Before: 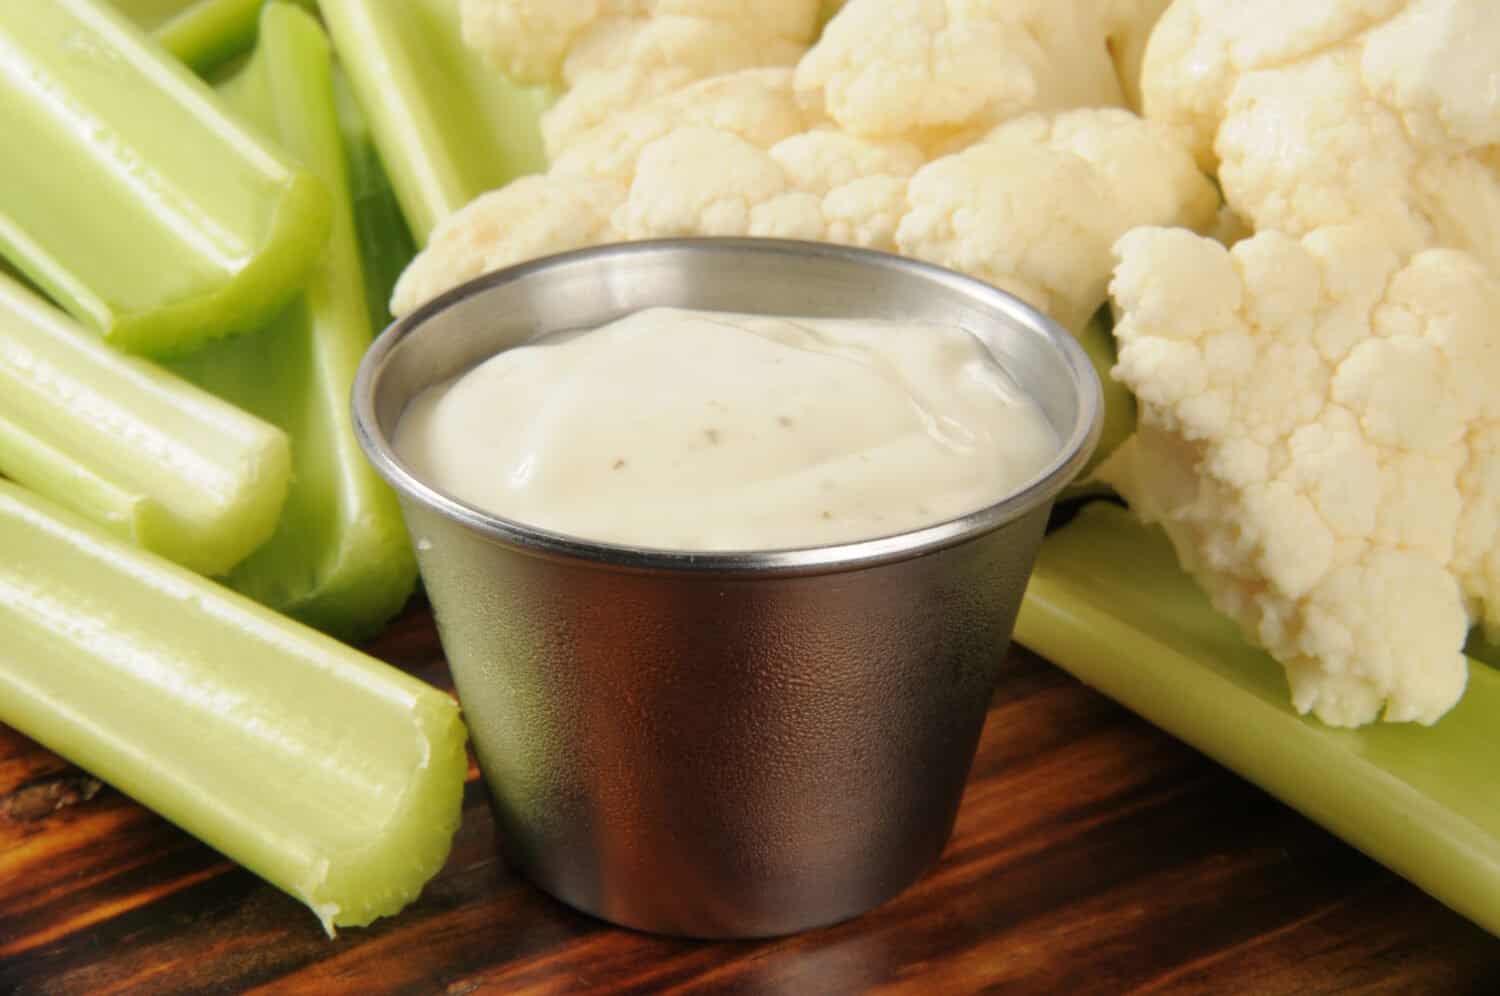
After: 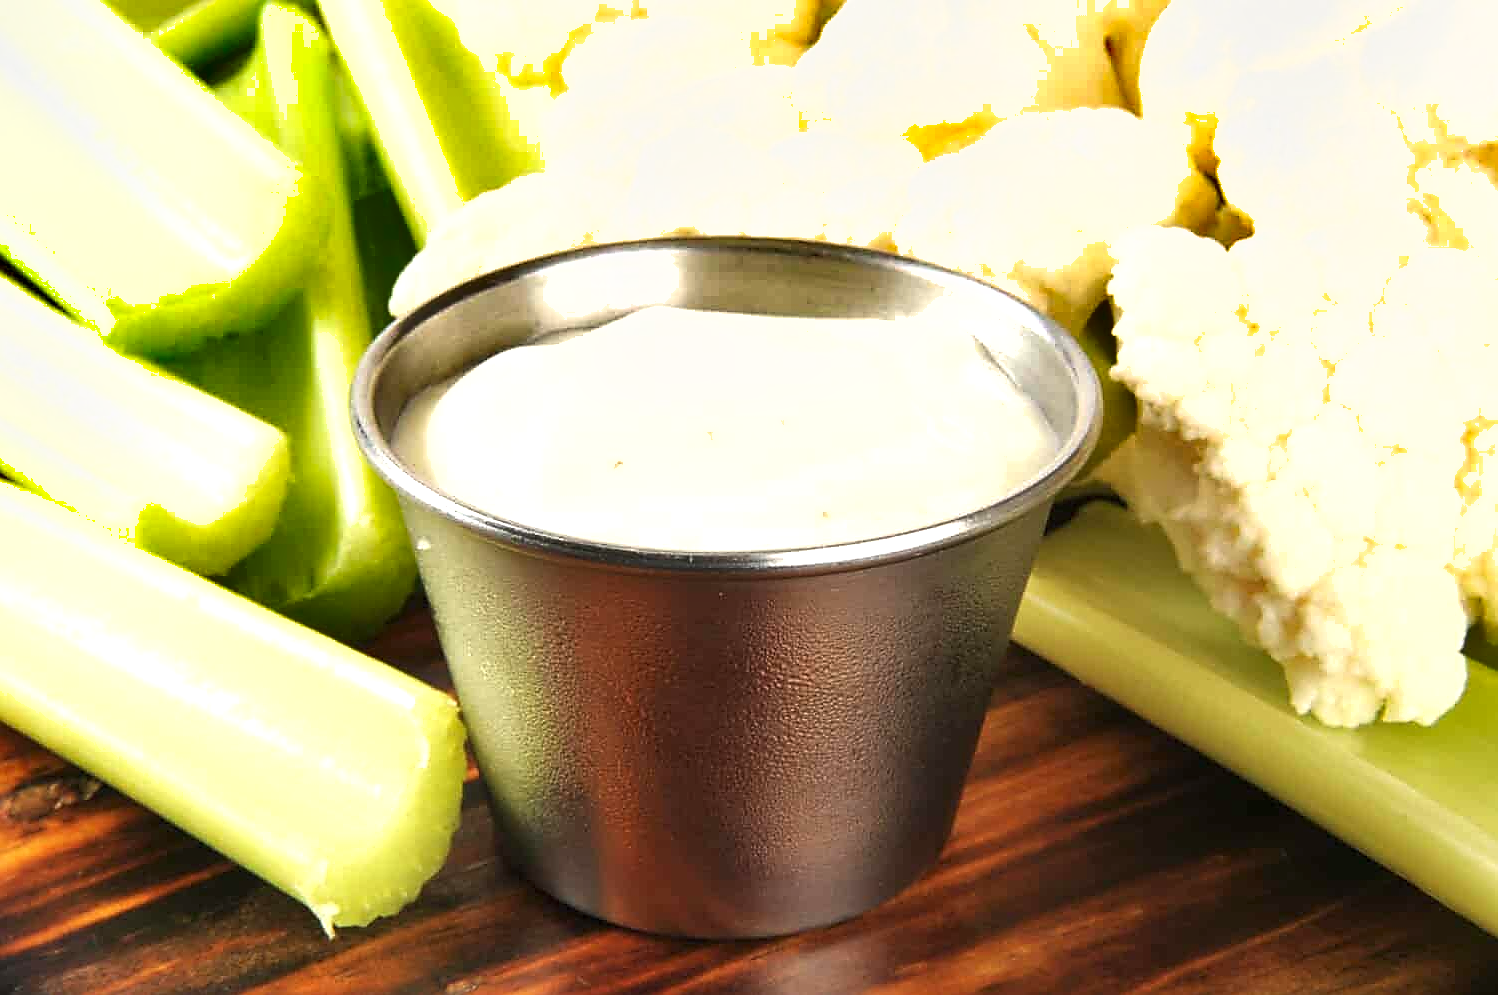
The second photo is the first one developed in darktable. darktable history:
exposure: black level correction 0, exposure 0.896 EV, compensate highlight preservation false
crop and rotate: left 0.129%, bottom 0.004%
shadows and highlights: shadows 11.17, white point adjustment 1.34, shadows color adjustment 98%, highlights color adjustment 58.12%, soften with gaussian
sharpen: radius 1.416, amount 1.233, threshold 0.804
